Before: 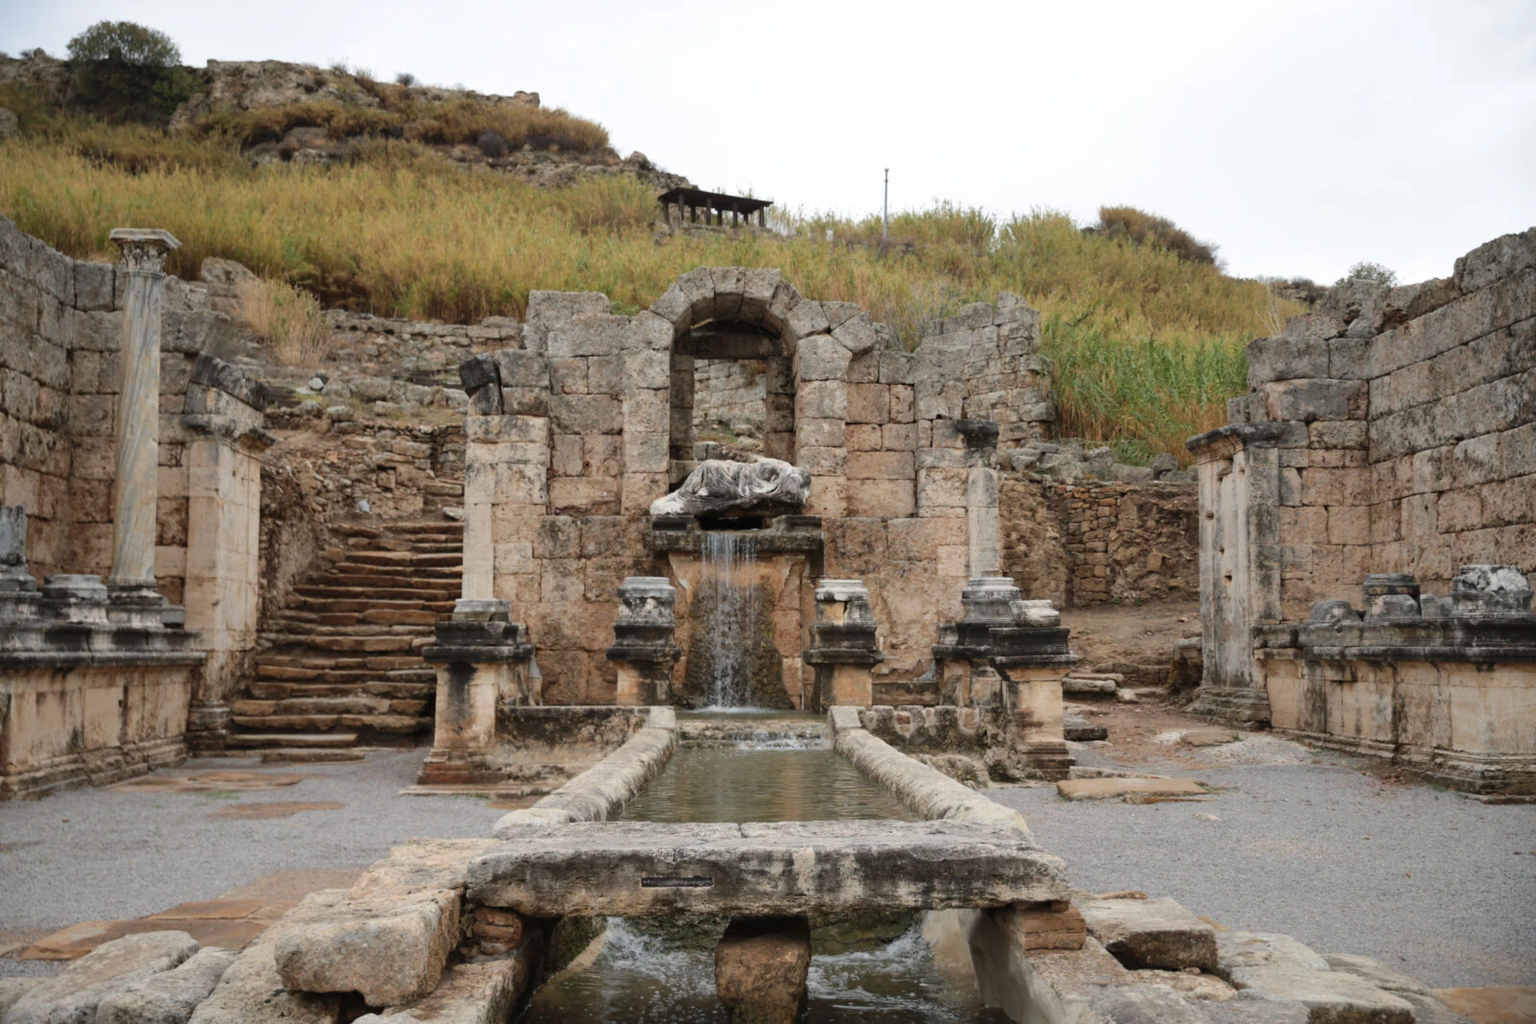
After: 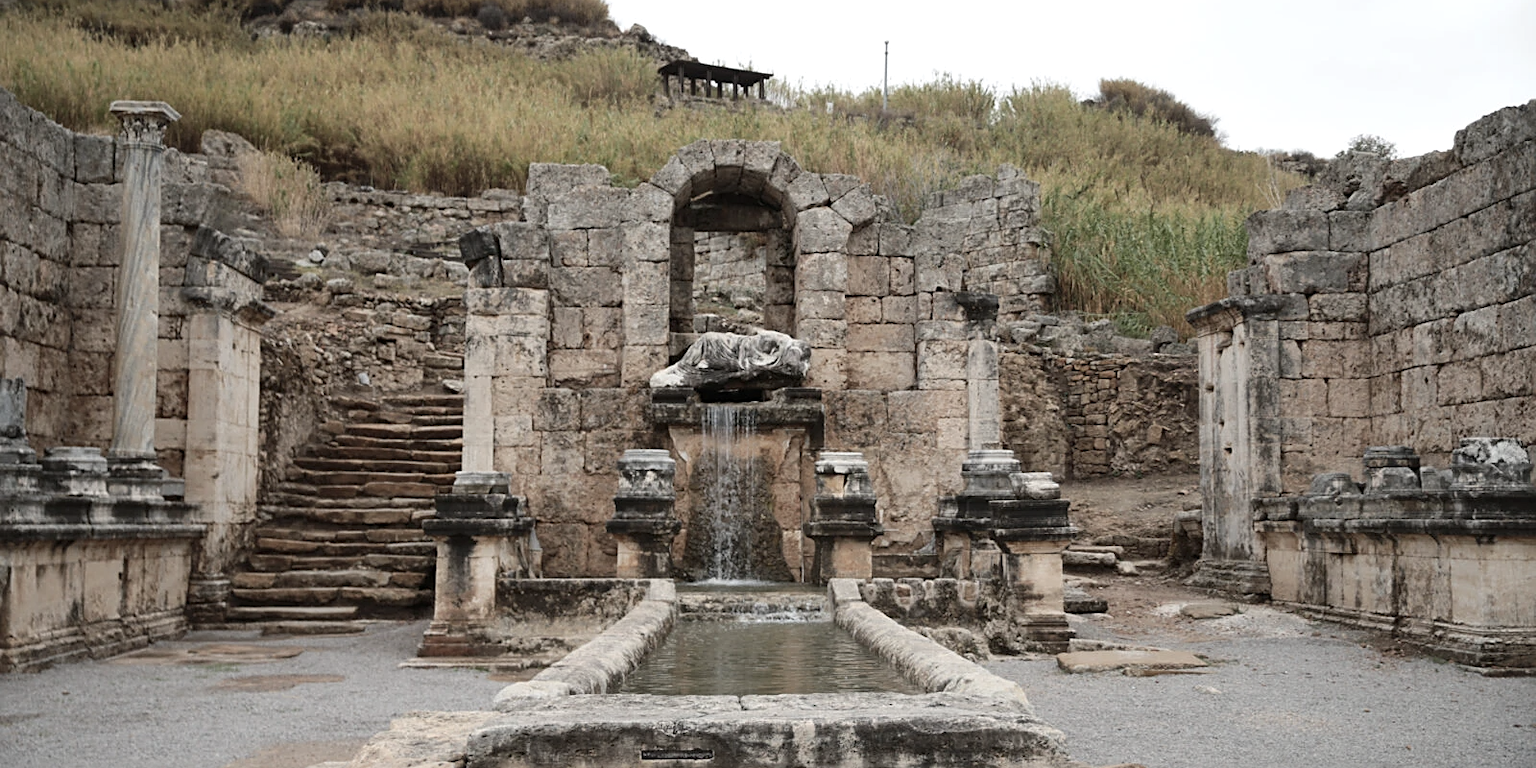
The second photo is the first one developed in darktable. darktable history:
white balance: emerald 1
tone equalizer: on, module defaults
exposure: exposure 0.078 EV, compensate highlight preservation false
crop and rotate: top 12.5%, bottom 12.5%
contrast brightness saturation: contrast 0.1, saturation -0.36
sharpen: on, module defaults
